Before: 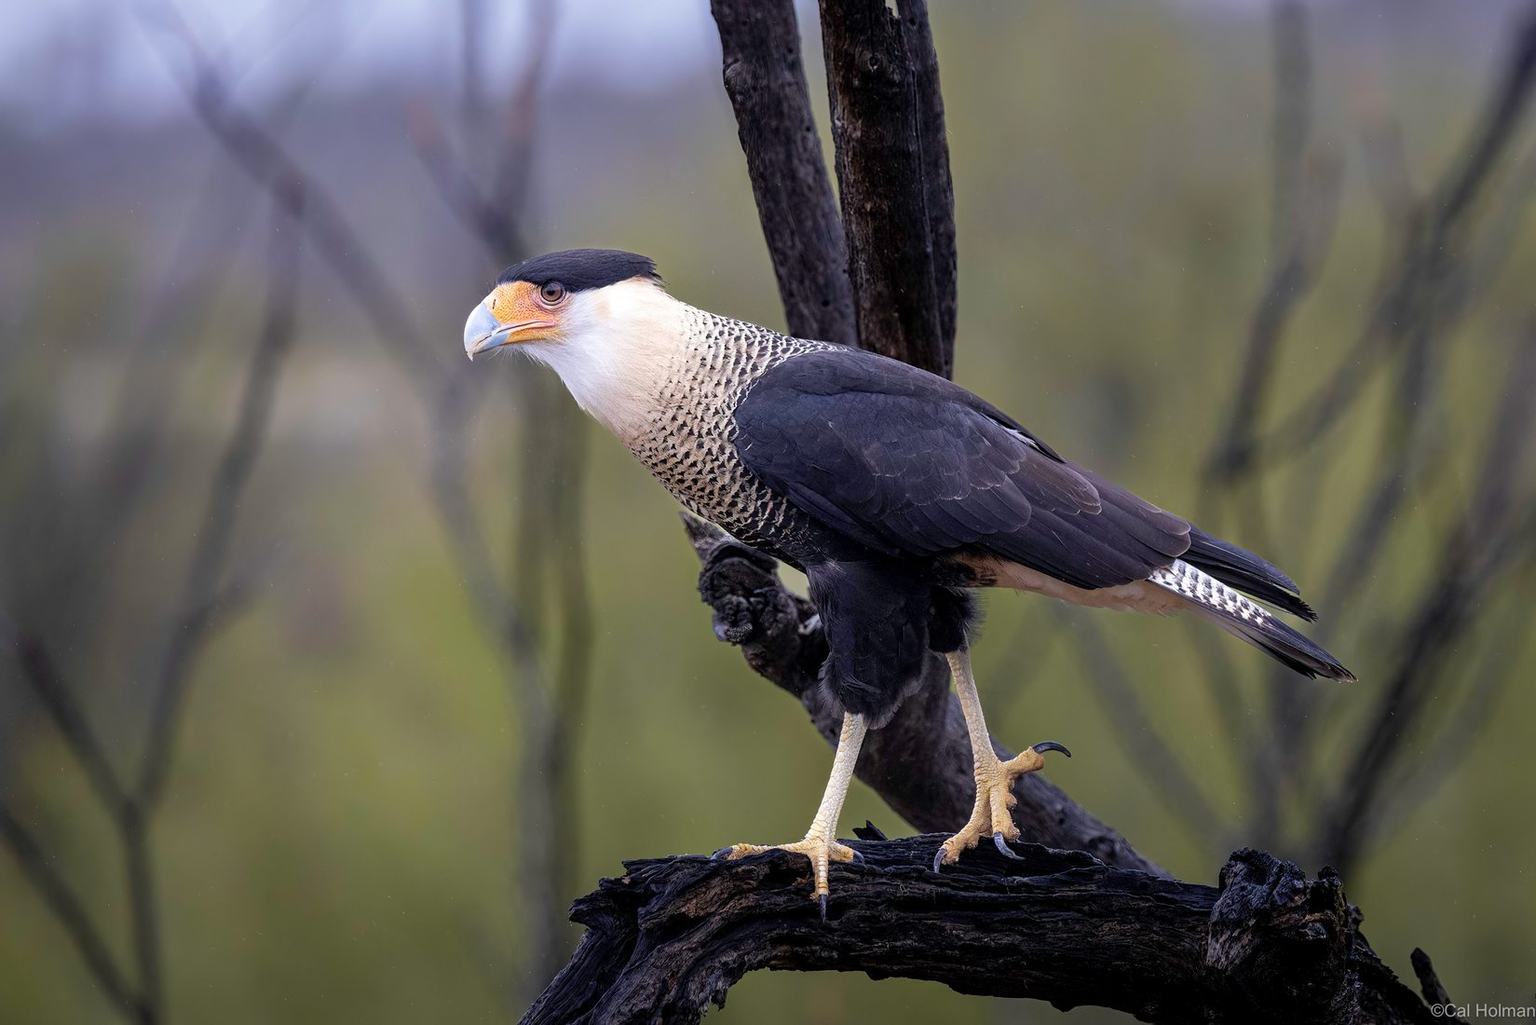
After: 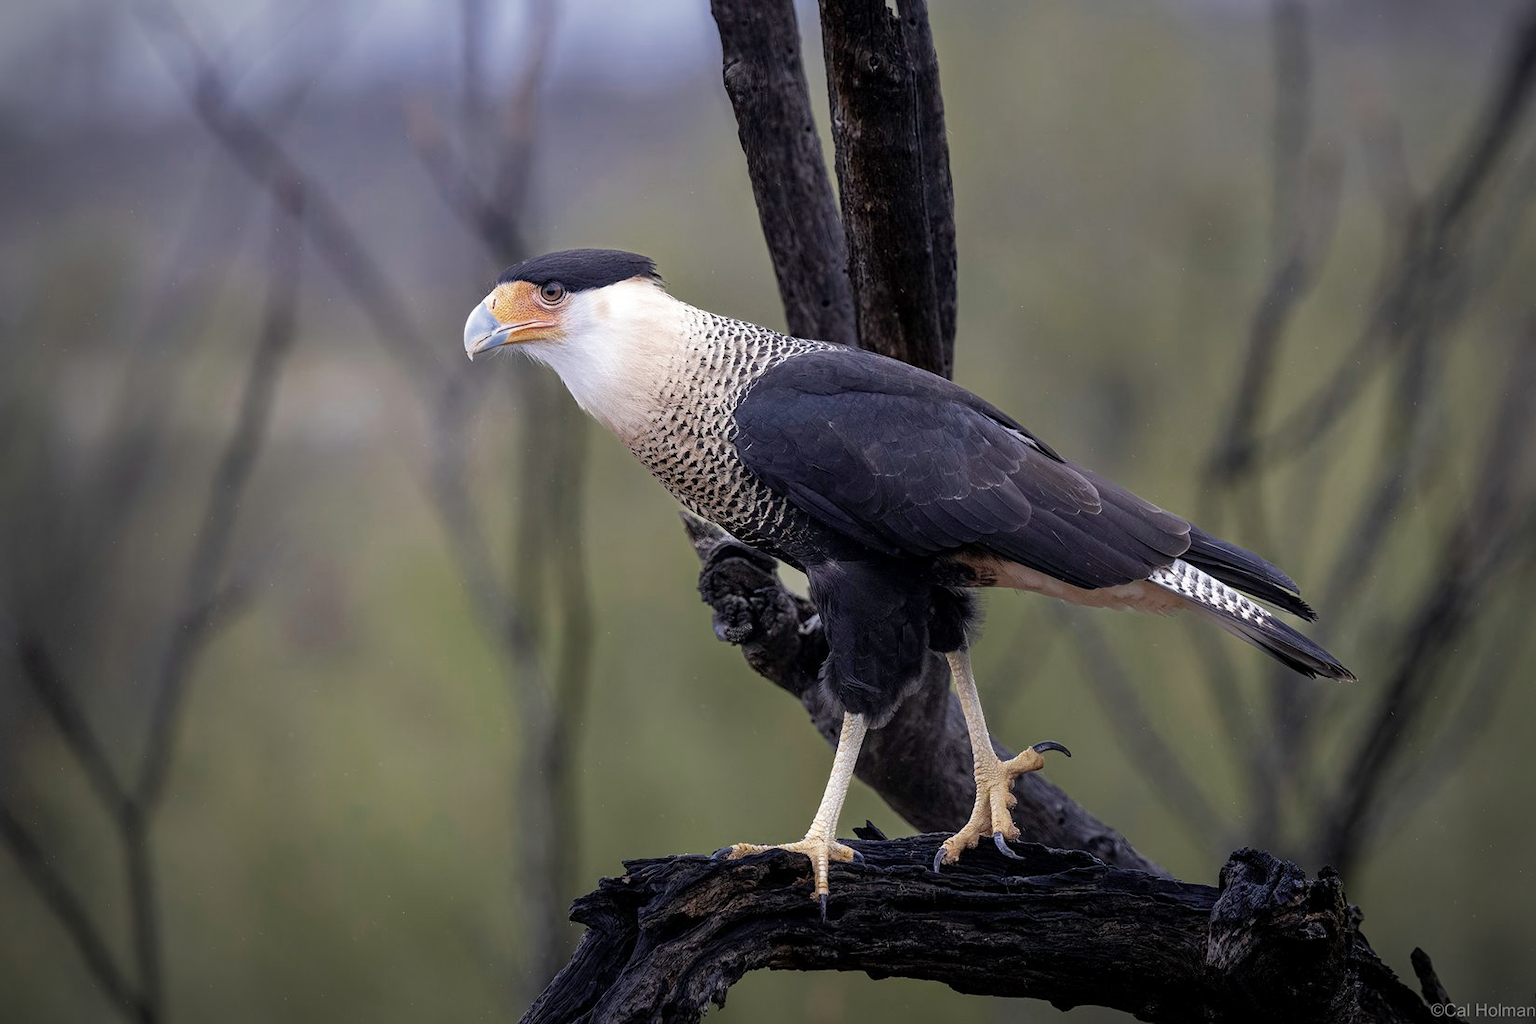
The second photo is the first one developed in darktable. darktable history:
color zones: curves: ch0 [(0, 0.5) (0.125, 0.4) (0.25, 0.5) (0.375, 0.4) (0.5, 0.4) (0.625, 0.35) (0.75, 0.35) (0.875, 0.5)]; ch1 [(0, 0.35) (0.125, 0.45) (0.25, 0.35) (0.375, 0.35) (0.5, 0.35) (0.625, 0.35) (0.75, 0.45) (0.875, 0.35)]; ch2 [(0, 0.6) (0.125, 0.5) (0.25, 0.5) (0.375, 0.6) (0.5, 0.6) (0.625, 0.5) (0.75, 0.5) (0.875, 0.5)]
vignetting: width/height ratio 1.101
